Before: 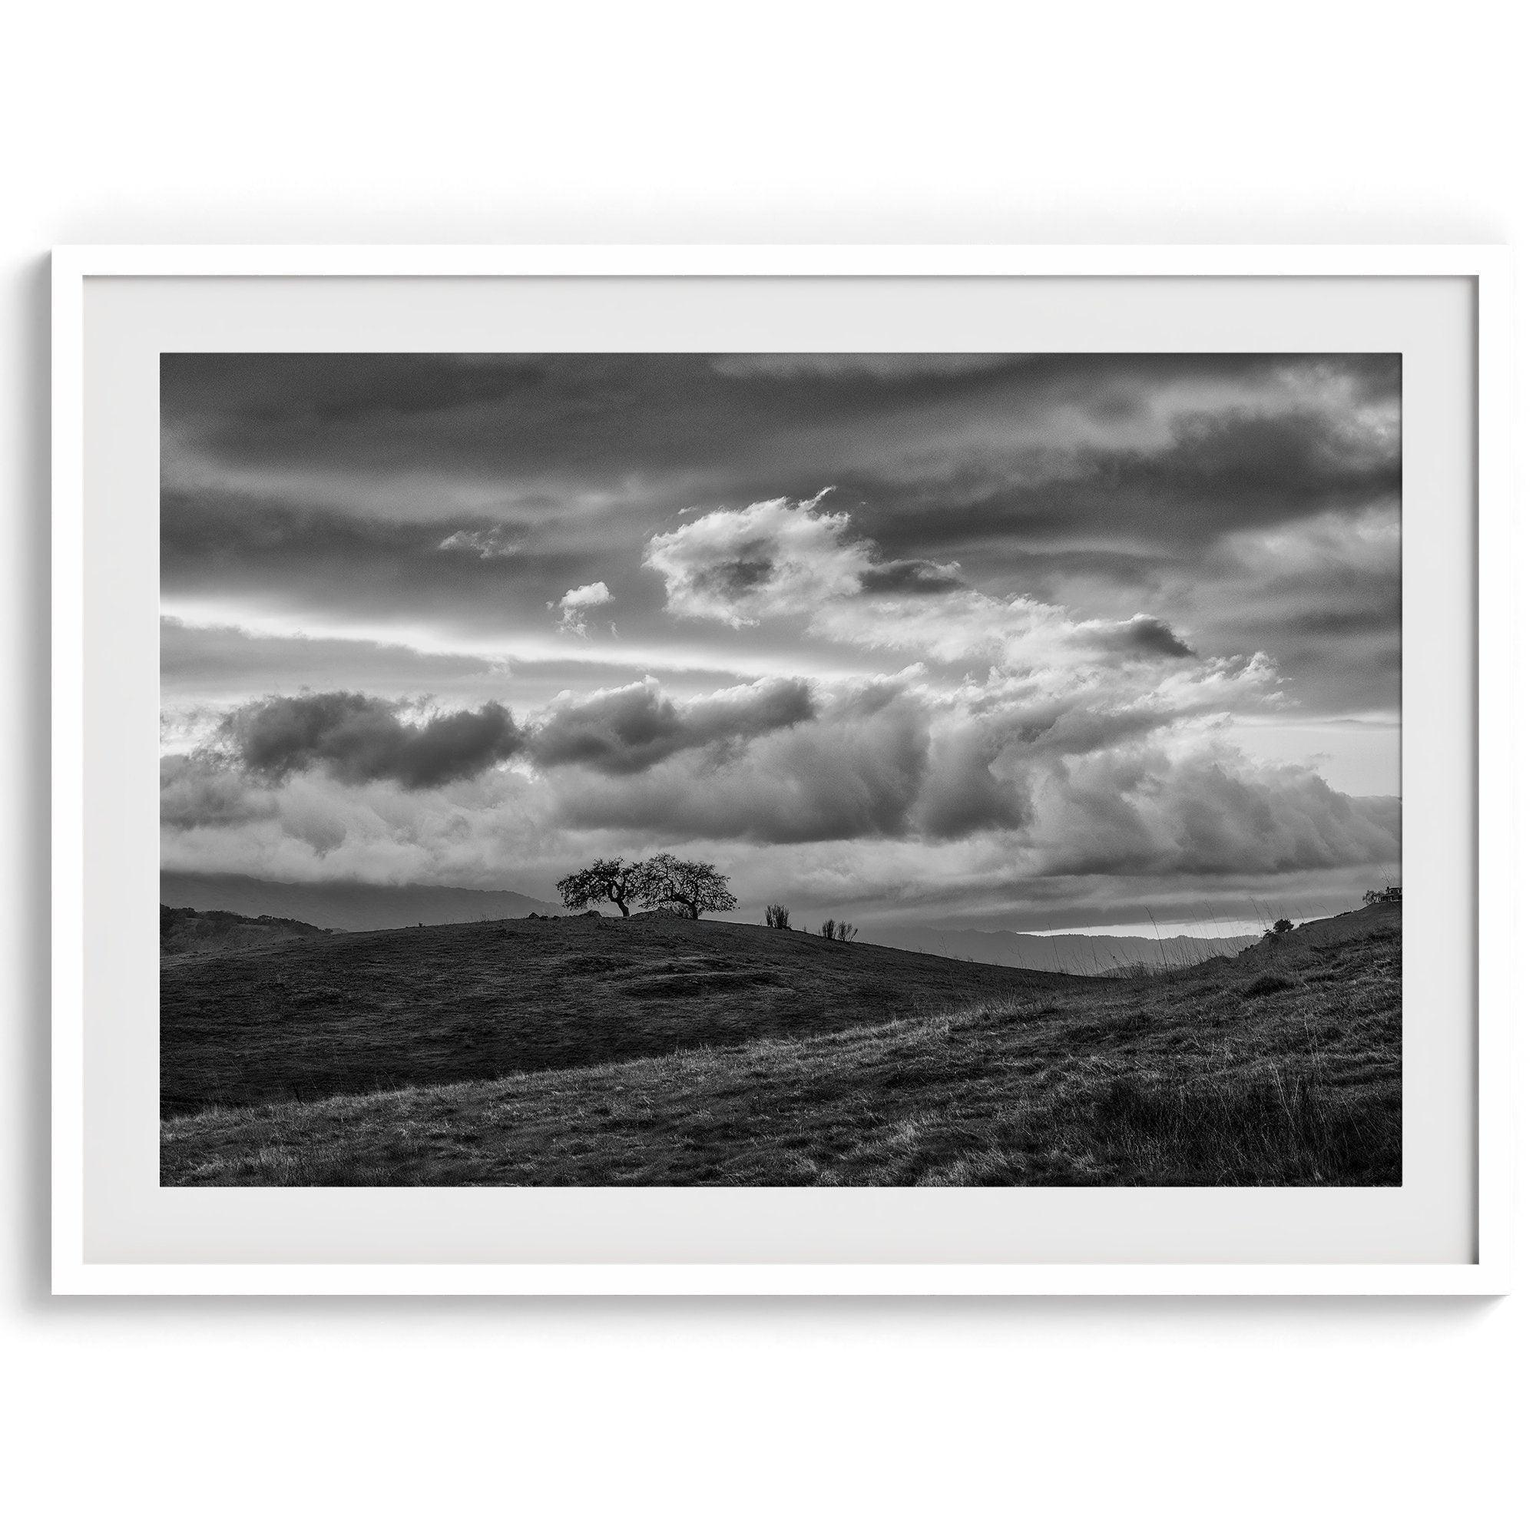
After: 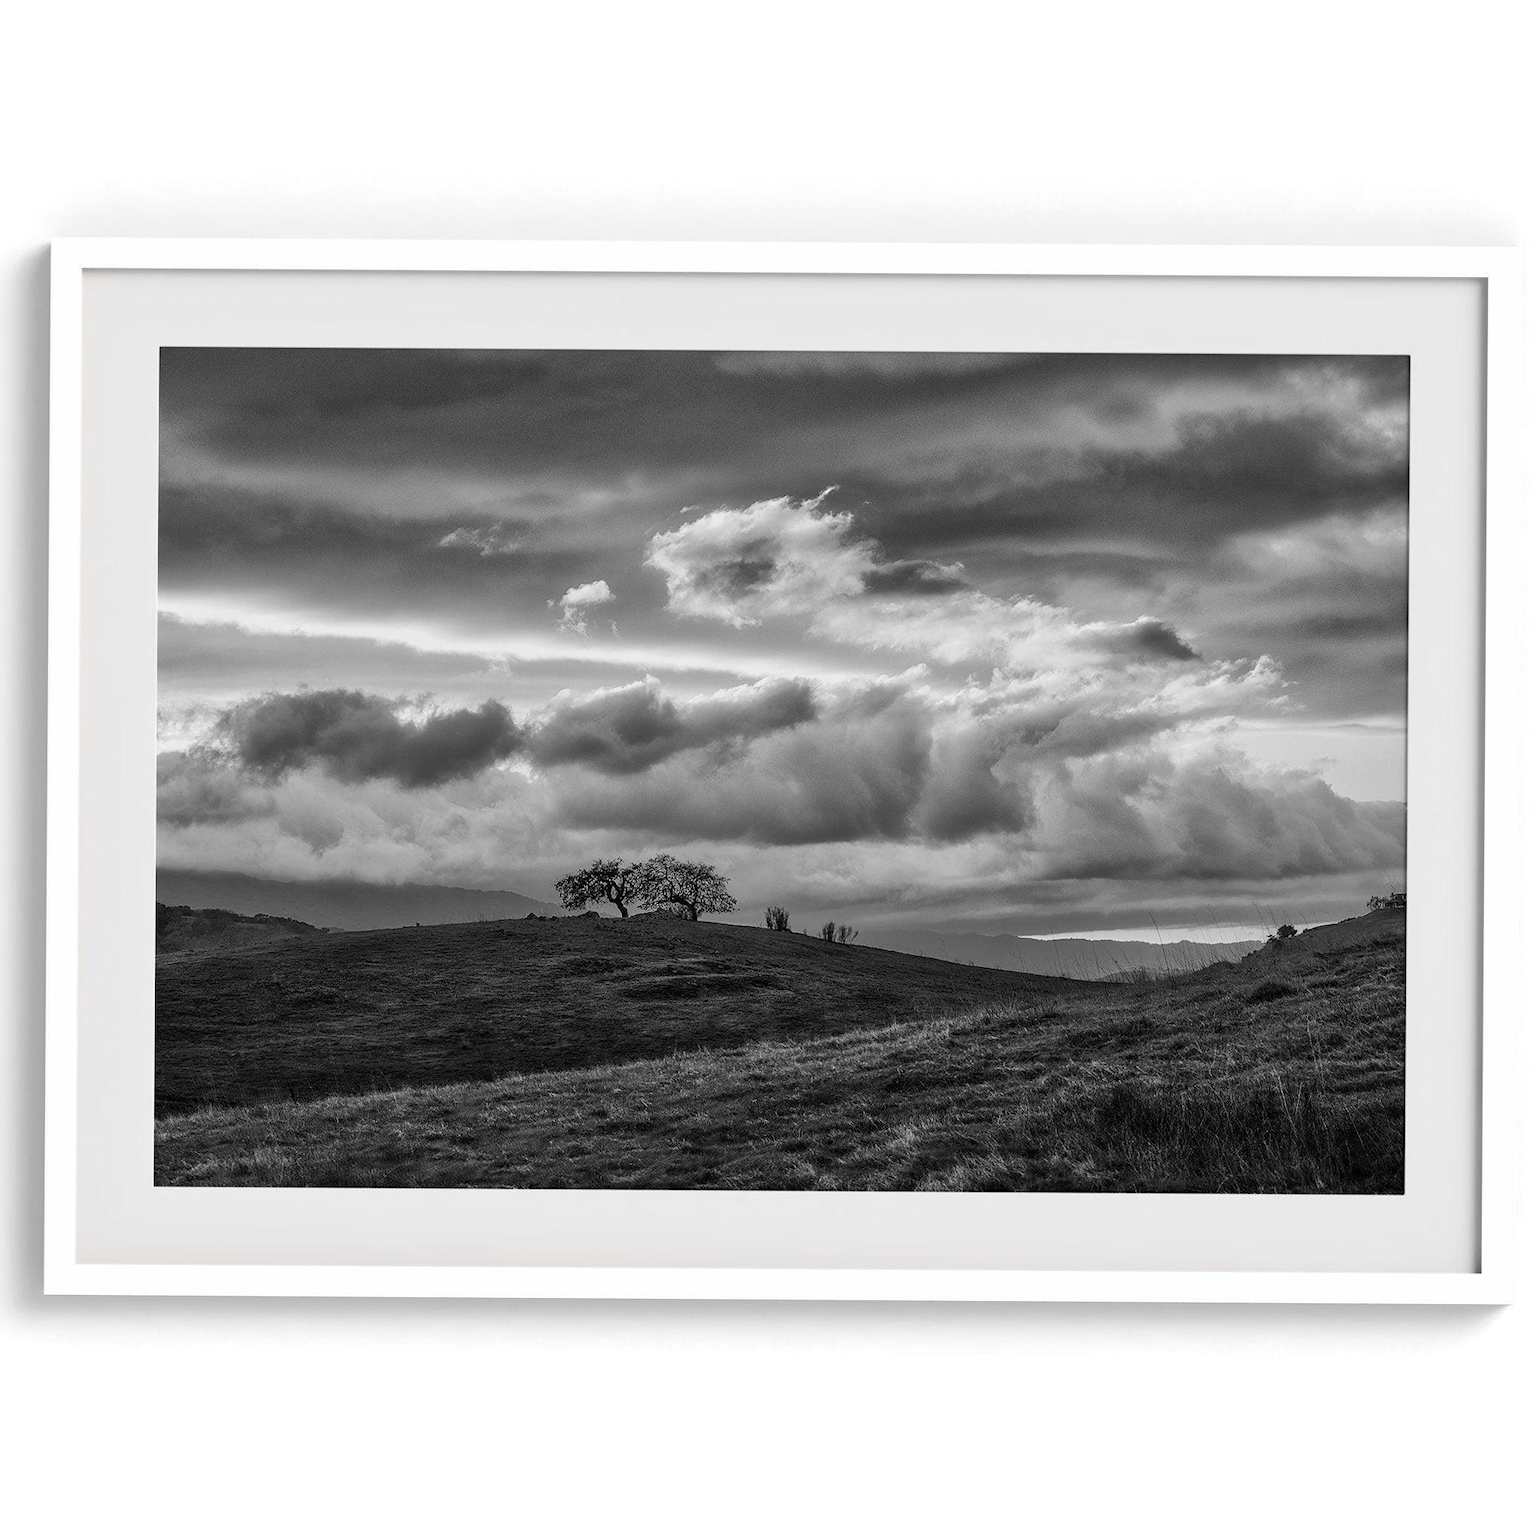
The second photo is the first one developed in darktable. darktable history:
crop and rotate: angle -0.386°
